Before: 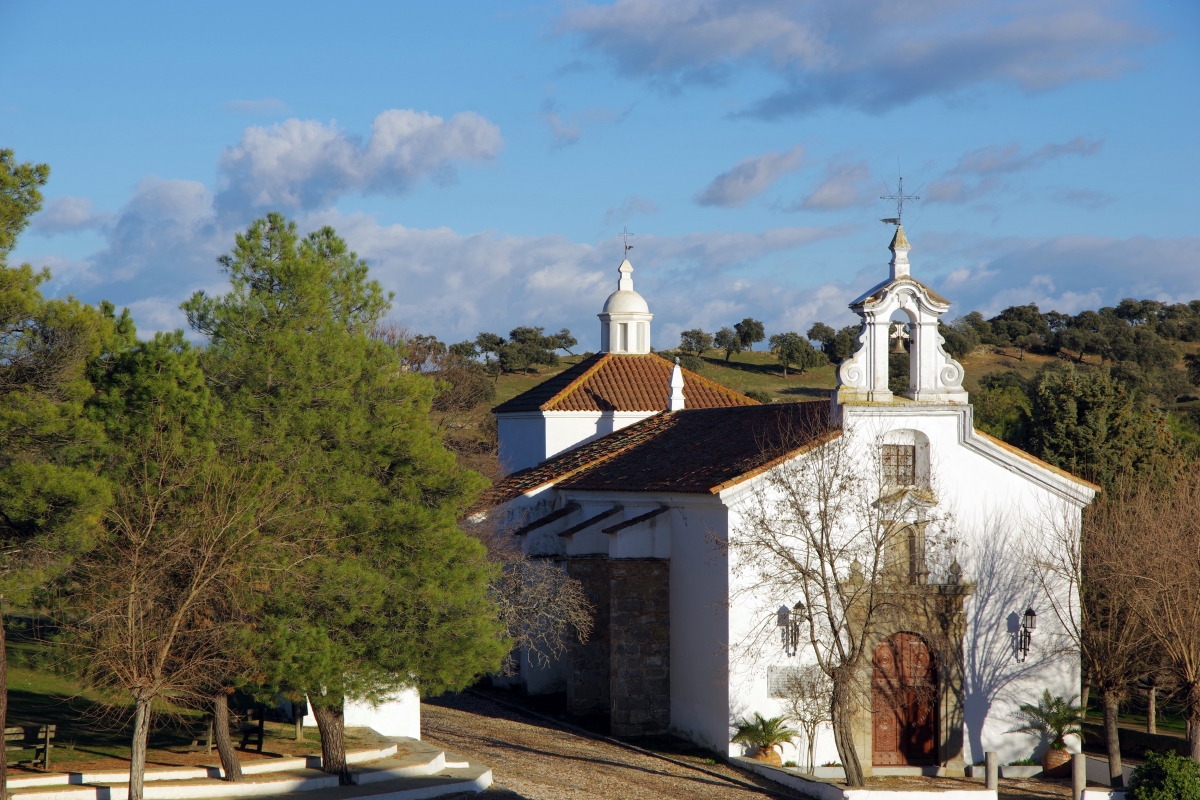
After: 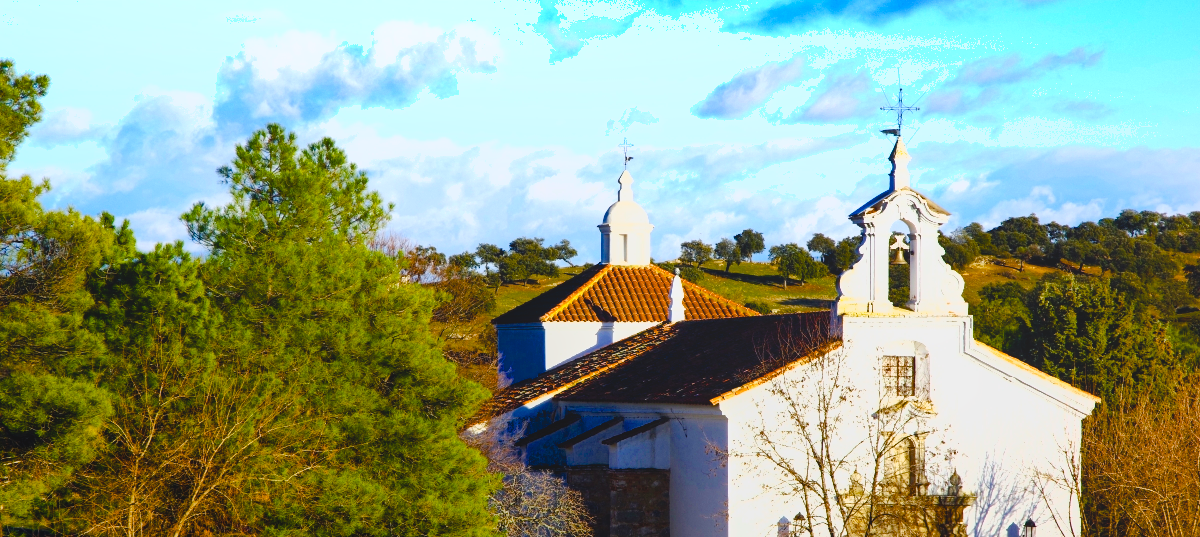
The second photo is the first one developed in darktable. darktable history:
crop: top 11.143%, bottom 21.674%
color balance rgb: power › hue 172.51°, linear chroma grading › shadows 9.863%, linear chroma grading › highlights 10.455%, linear chroma grading › global chroma 14.724%, linear chroma grading › mid-tones 14.619%, perceptual saturation grading › global saturation 0.028%, perceptual saturation grading › highlights -16.871%, perceptual saturation grading › mid-tones 33.526%, perceptual saturation grading › shadows 50.483%, perceptual brilliance grading › highlights 18.242%, perceptual brilliance grading › mid-tones 32.221%, perceptual brilliance grading › shadows -31.383%, global vibrance 15.932%, saturation formula JzAzBz (2021)
color zones: mix 42.6%
tone equalizer: -8 EV -0.738 EV, -7 EV -0.705 EV, -6 EV -0.618 EV, -5 EV -0.397 EV, -3 EV 0.387 EV, -2 EV 0.6 EV, -1 EV 0.675 EV, +0 EV 0.724 EV
local contrast: highlights 69%, shadows 67%, detail 83%, midtone range 0.319
shadows and highlights: soften with gaussian
base curve: curves: ch0 [(0, 0) (0.472, 0.508) (1, 1)], preserve colors none
exposure: exposure 0.13 EV, compensate exposure bias true, compensate highlight preservation false
